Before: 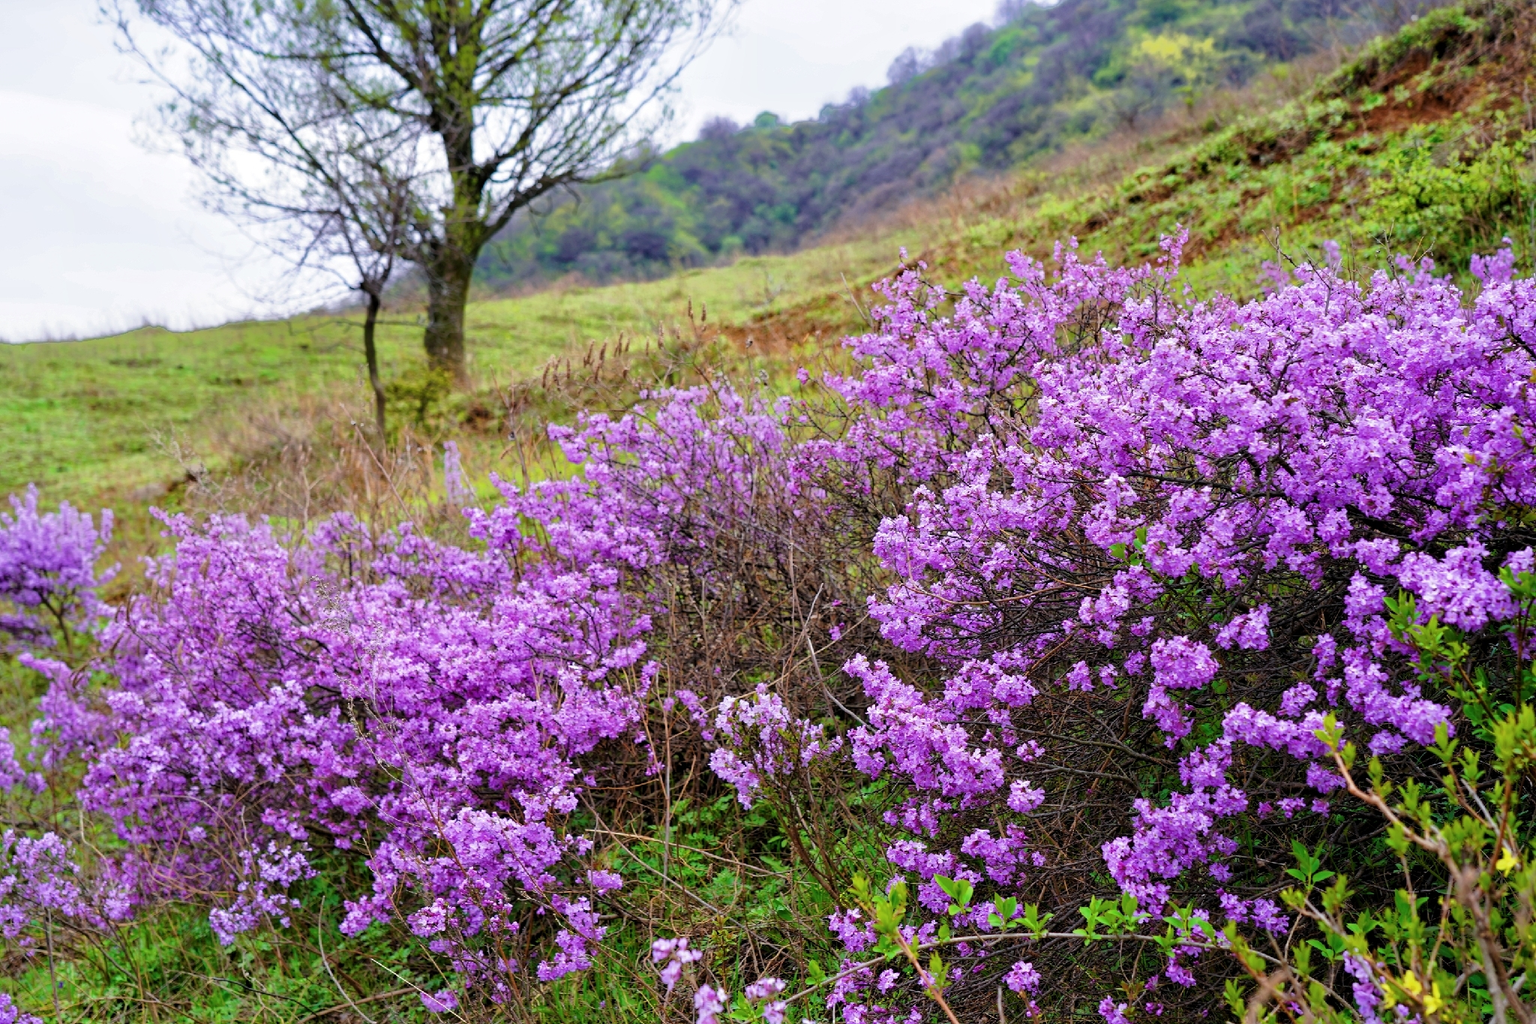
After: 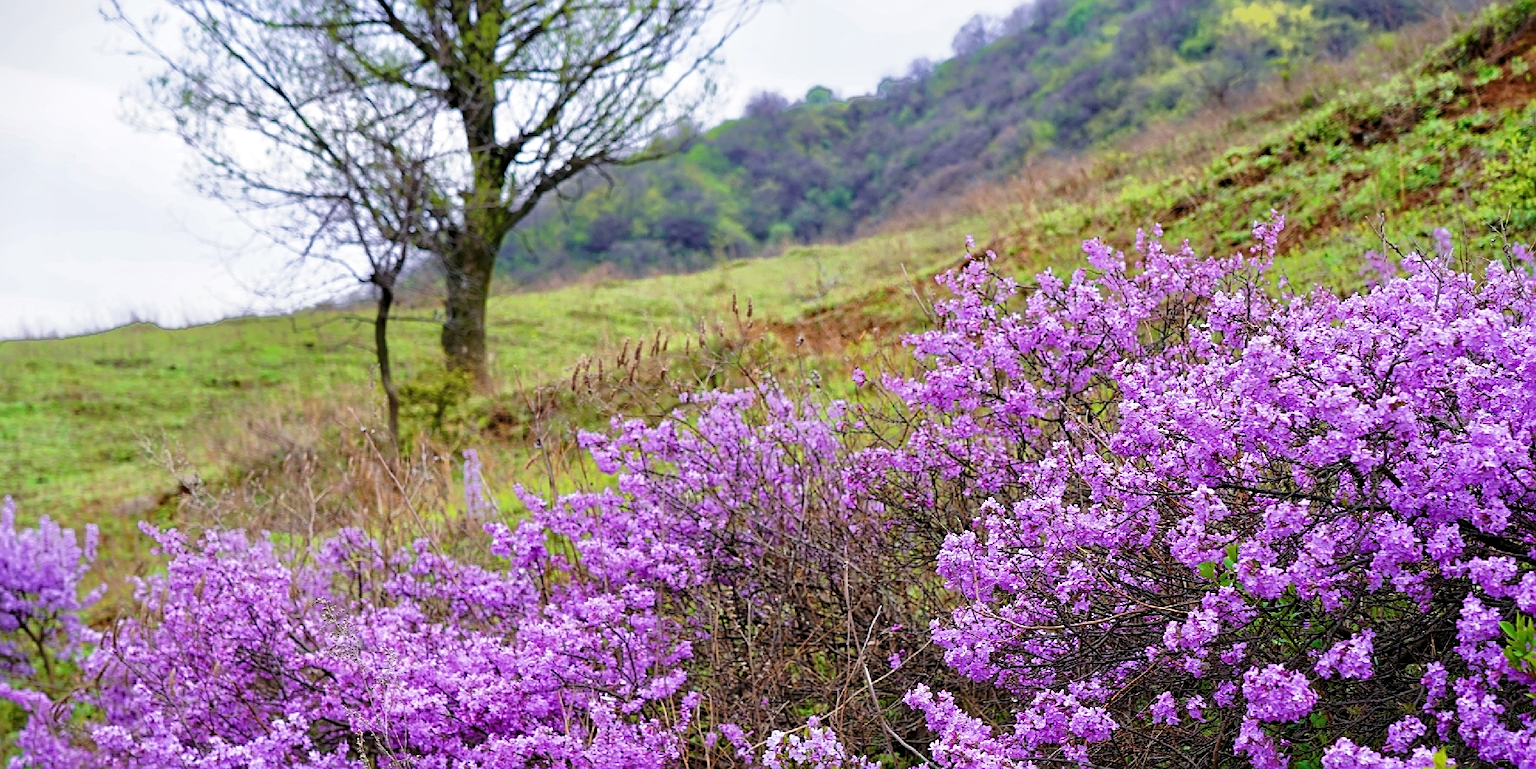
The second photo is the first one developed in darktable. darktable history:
crop: left 1.6%, top 3.368%, right 7.68%, bottom 28.493%
vignetting: fall-off start 100.5%, fall-off radius 70.81%, saturation 0.387, width/height ratio 1.173, unbound false
sharpen: on, module defaults
